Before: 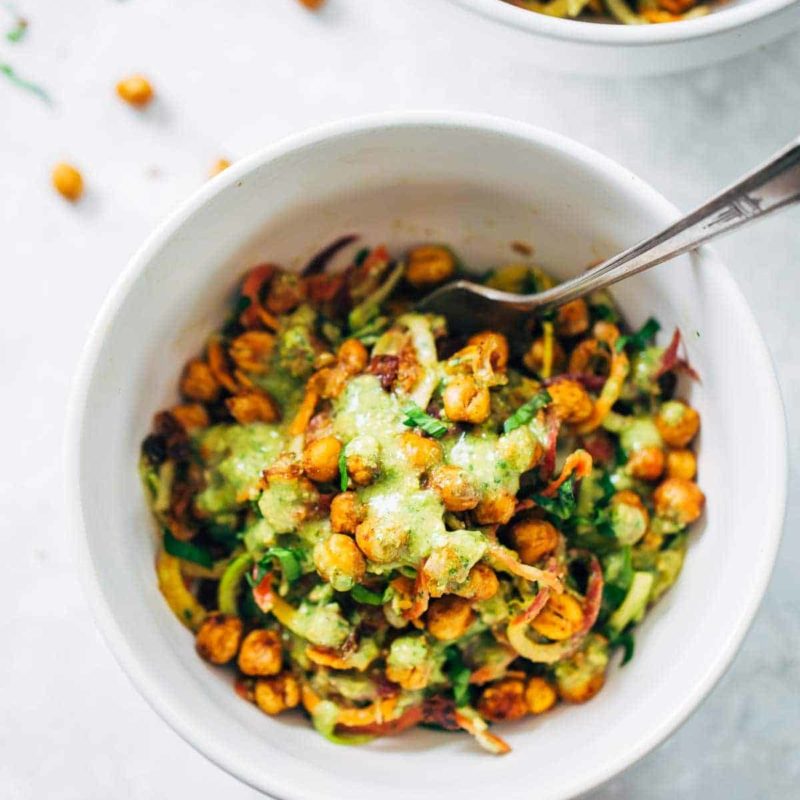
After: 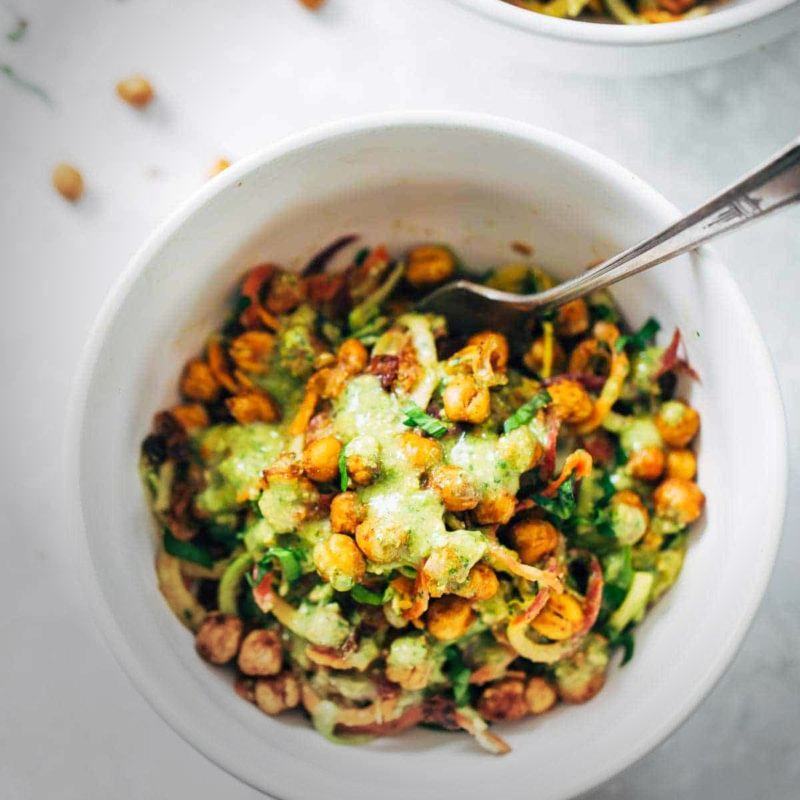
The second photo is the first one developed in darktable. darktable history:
vignetting: brightness -0.512, saturation -0.508, center (0.218, -0.234), automatic ratio true
base curve: curves: ch0 [(0, 0) (0.472, 0.508) (1, 1)], exposure shift 0.01, preserve colors none
